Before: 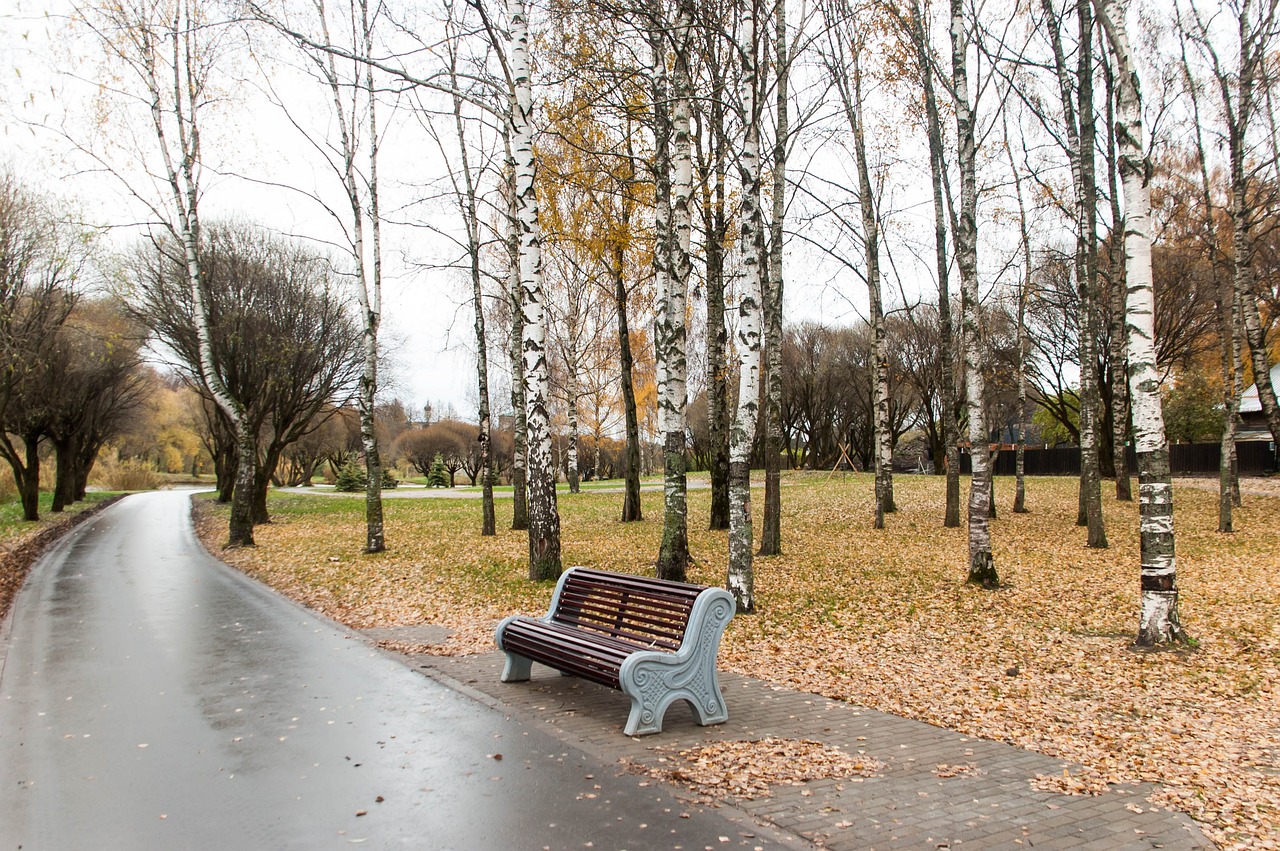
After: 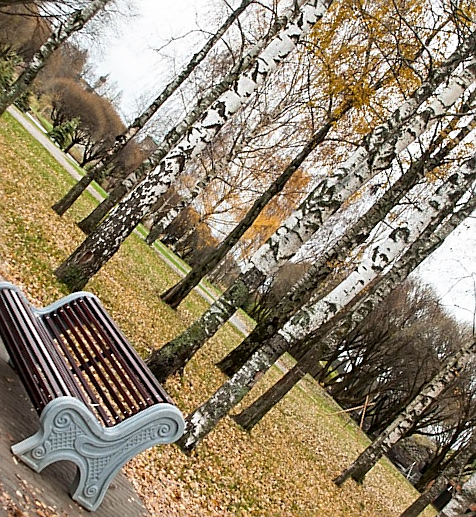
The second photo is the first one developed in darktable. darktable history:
shadows and highlights: soften with gaussian
crop and rotate: angle -45.19°, top 16.659%, right 0.85%, bottom 11.748%
sharpen: on, module defaults
